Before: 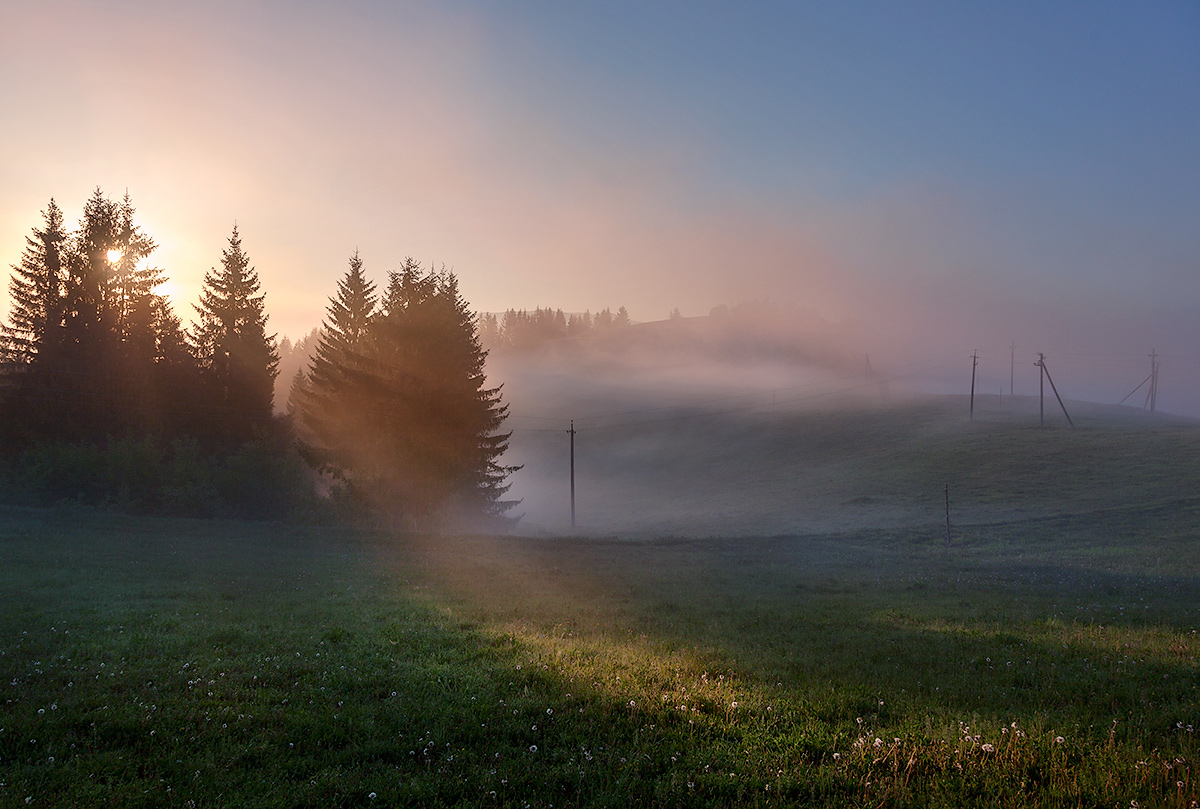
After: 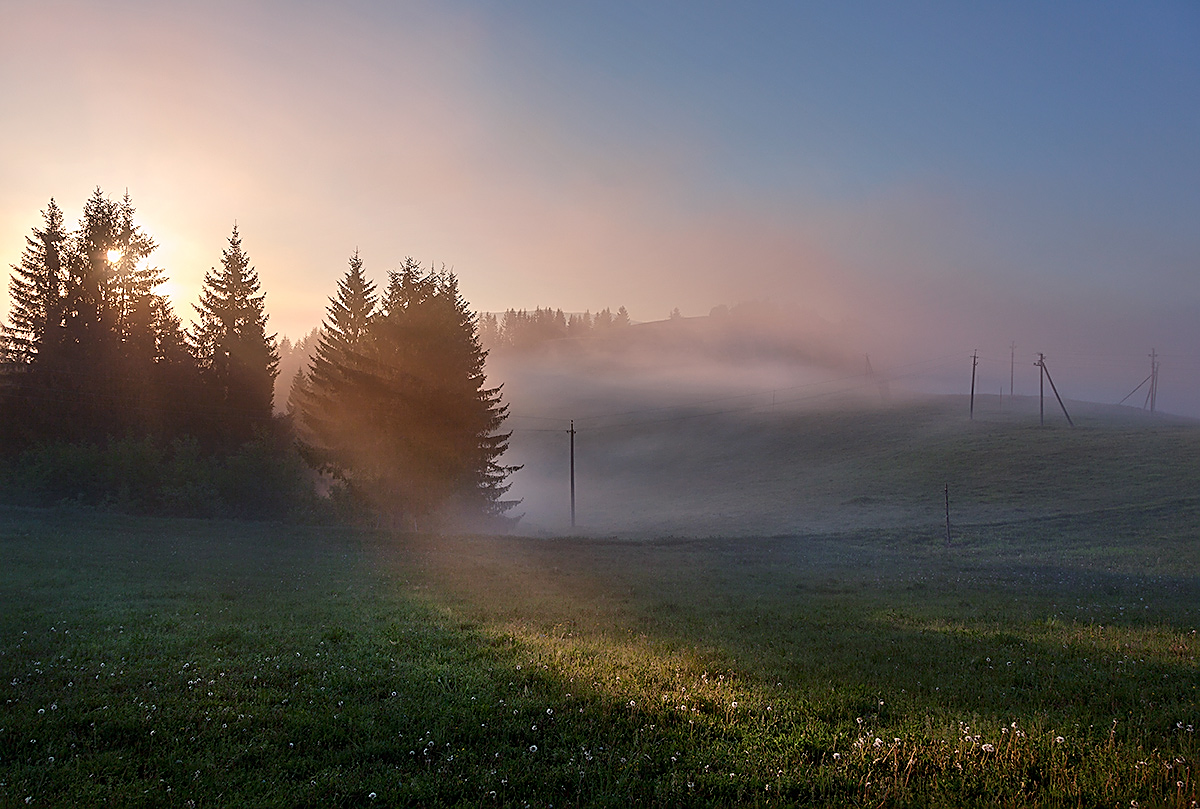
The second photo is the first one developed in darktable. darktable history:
sharpen: amount 0.561
